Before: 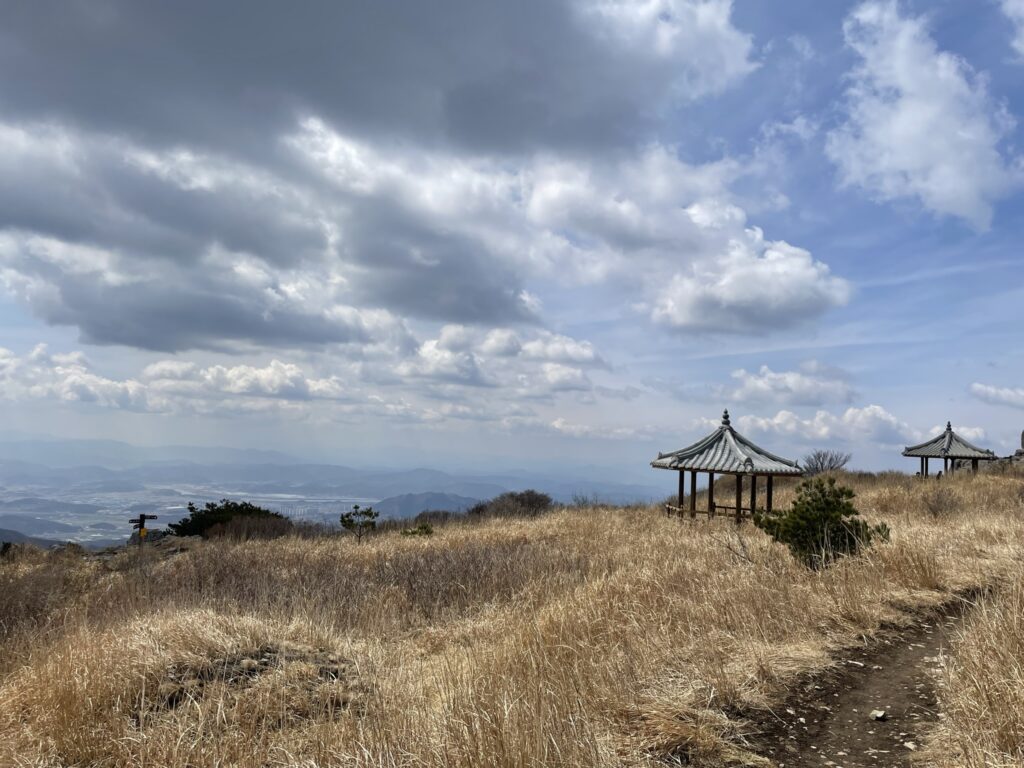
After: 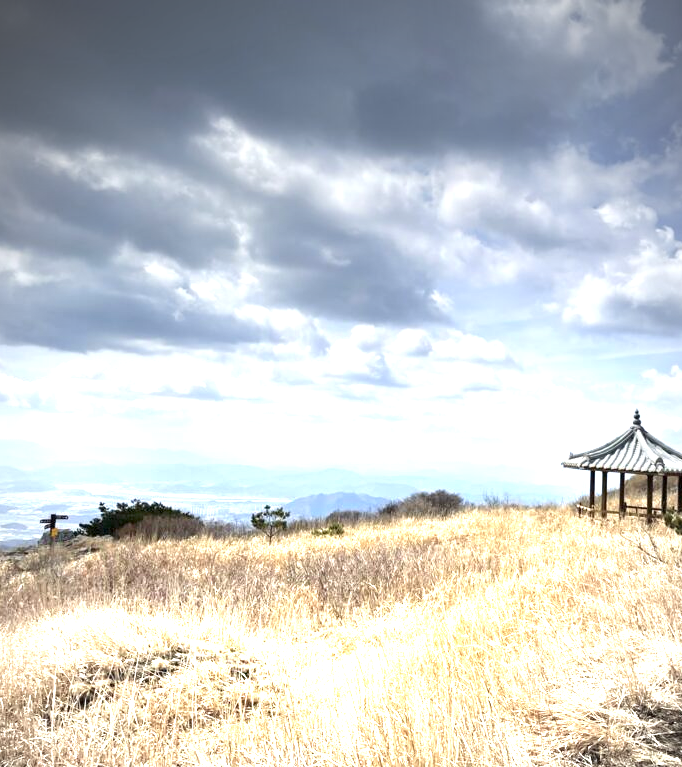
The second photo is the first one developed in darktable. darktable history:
crop and rotate: left 8.786%, right 24.548%
graduated density: density -3.9 EV
vignetting: fall-off radius 60%, automatic ratio true
